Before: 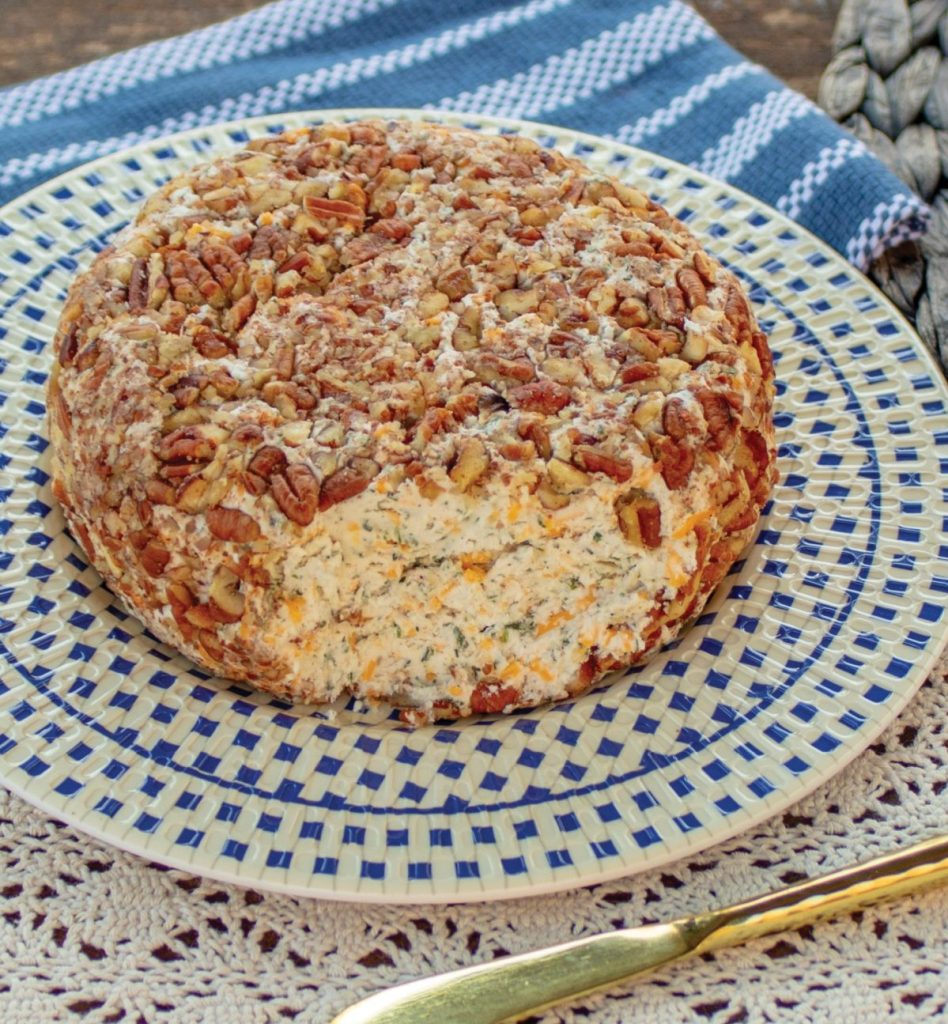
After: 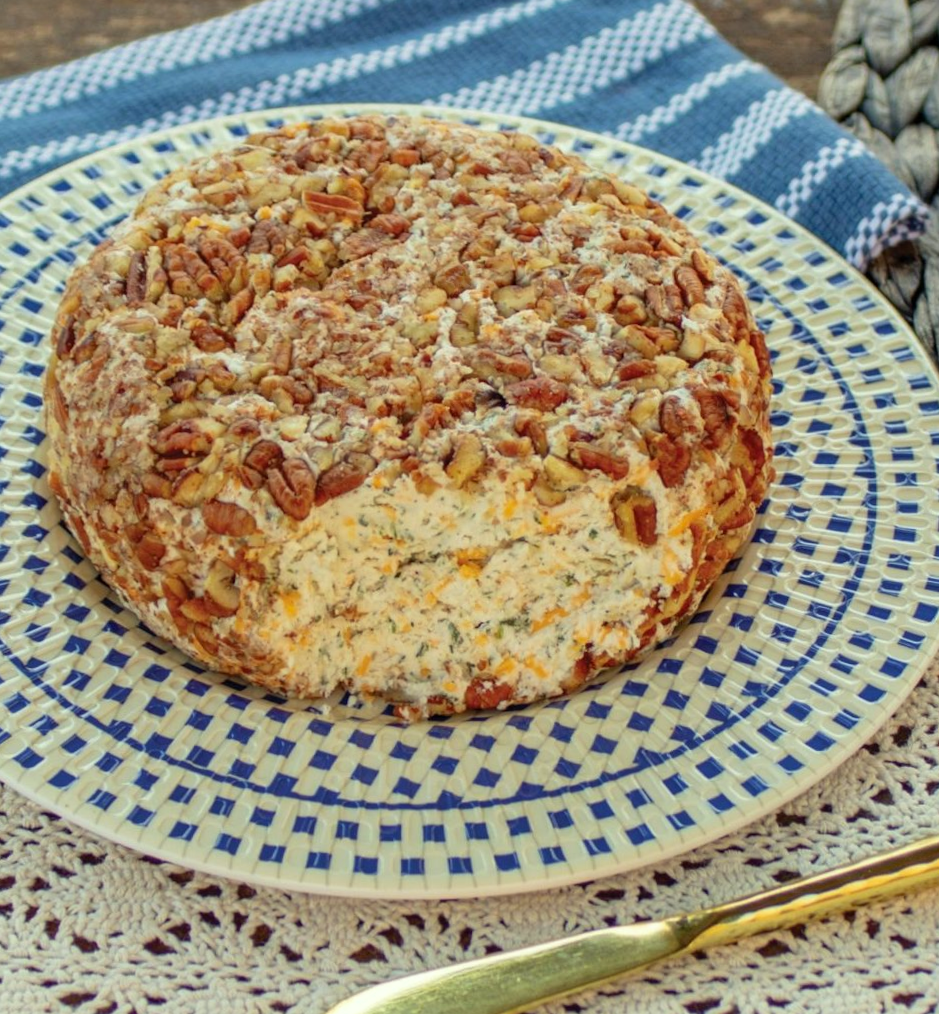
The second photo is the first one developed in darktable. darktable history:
color correction: highlights a* -4.28, highlights b* 6.53
crop and rotate: angle -0.5°
